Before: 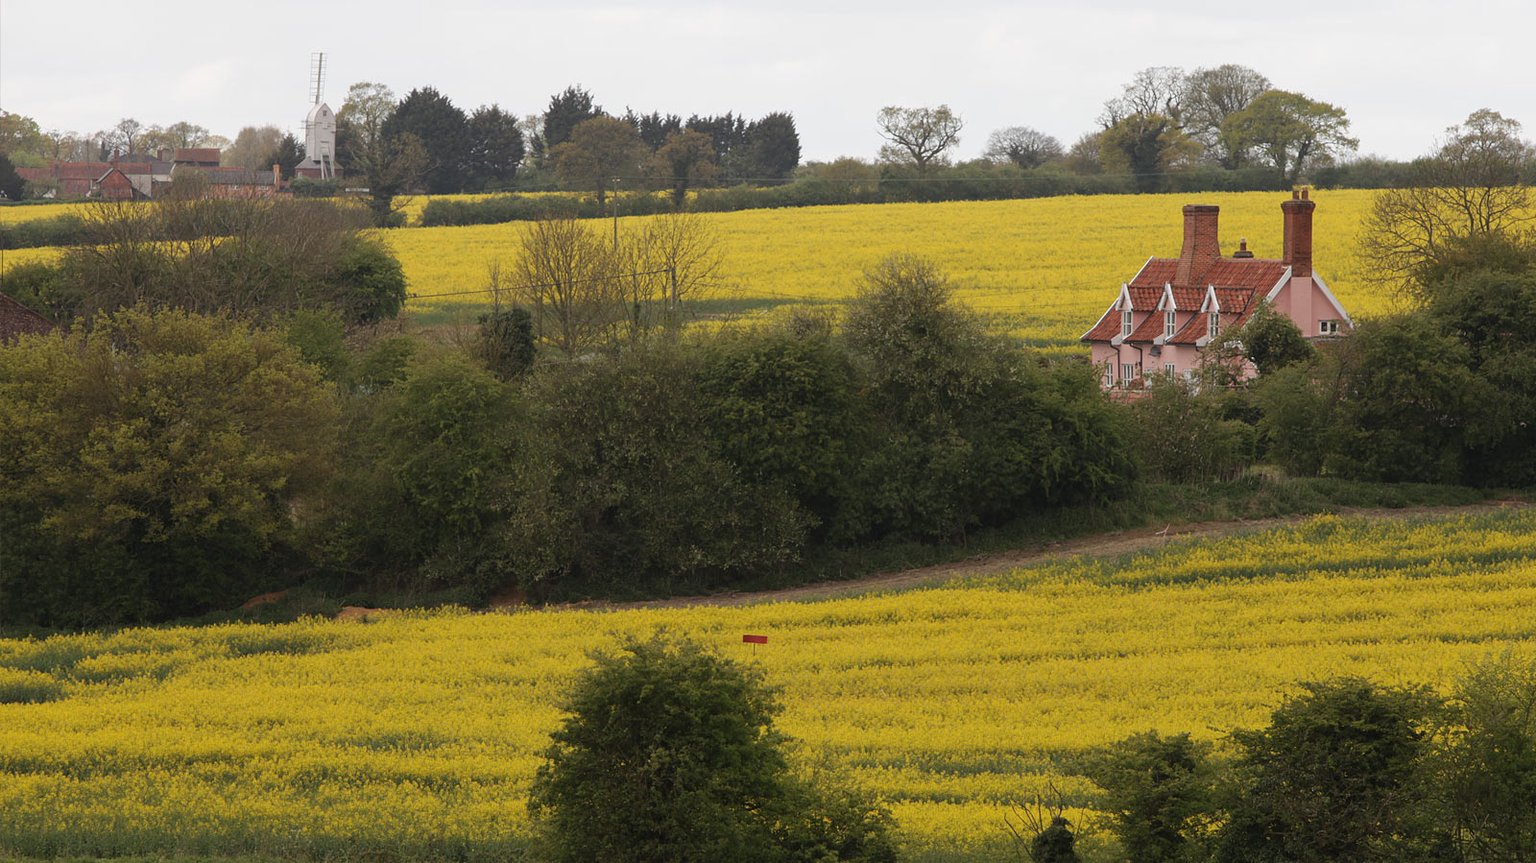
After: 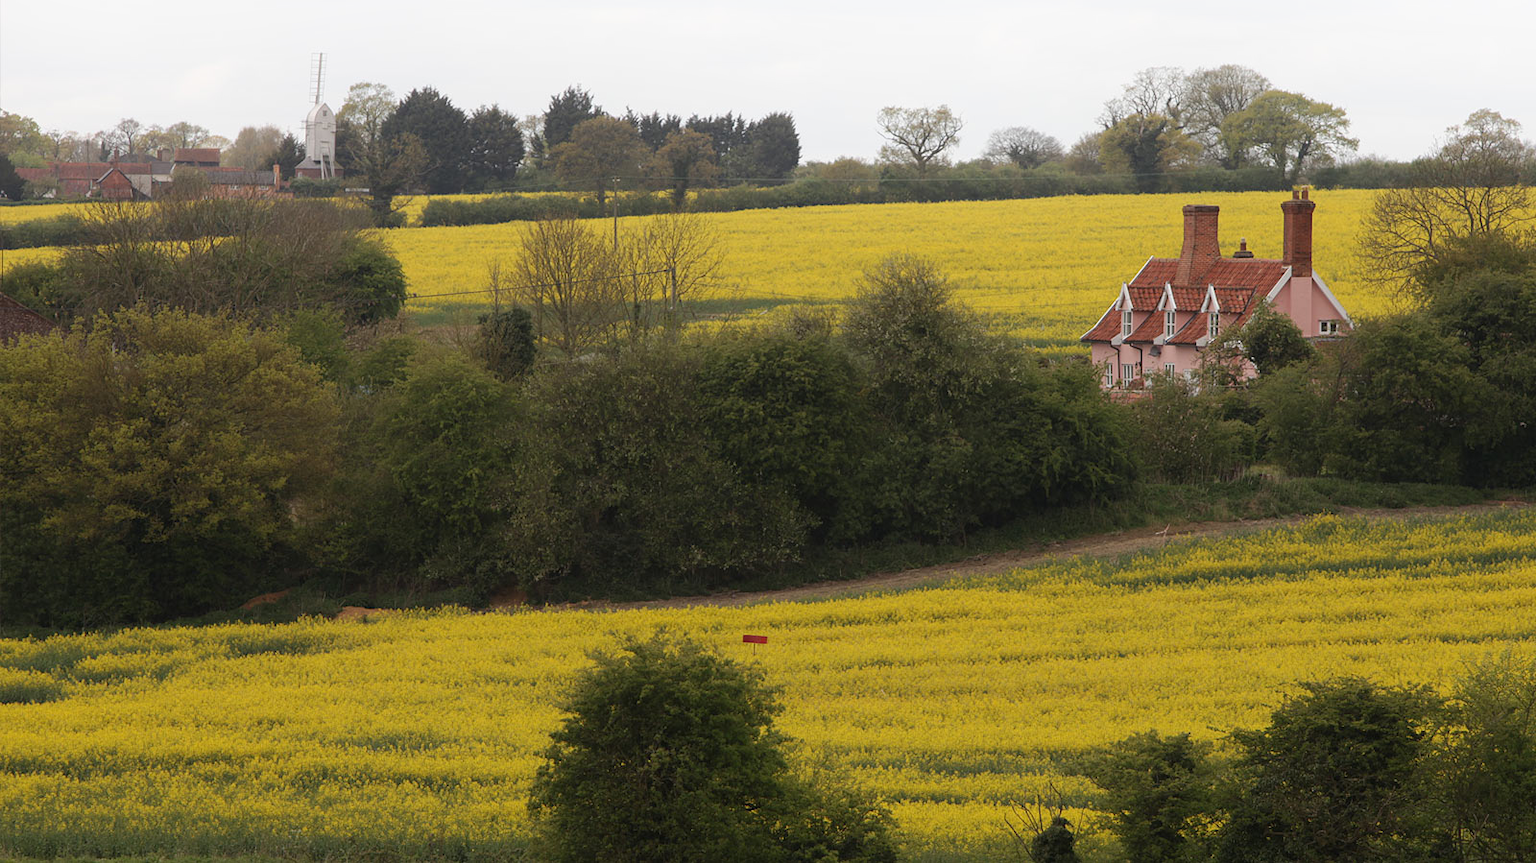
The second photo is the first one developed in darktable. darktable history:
shadows and highlights: shadows -24.44, highlights 50.71, soften with gaussian
